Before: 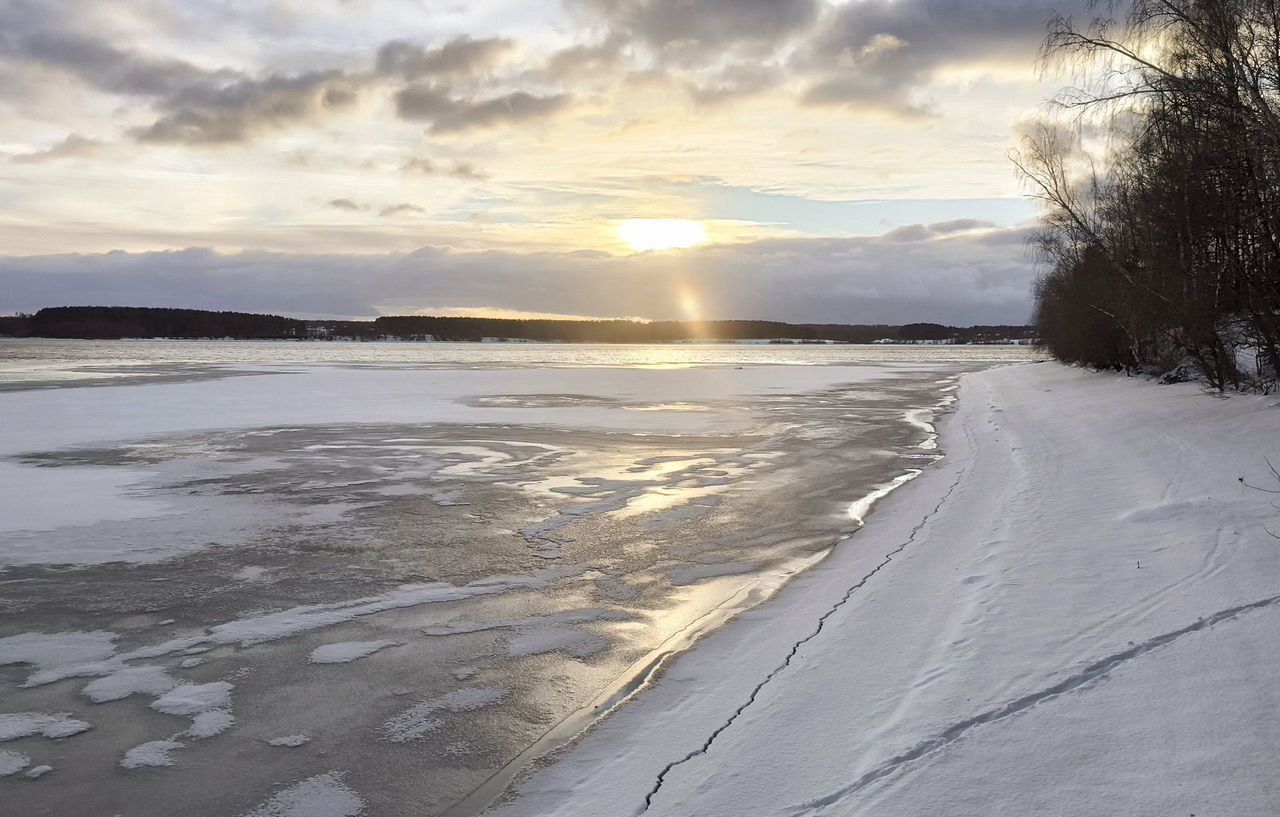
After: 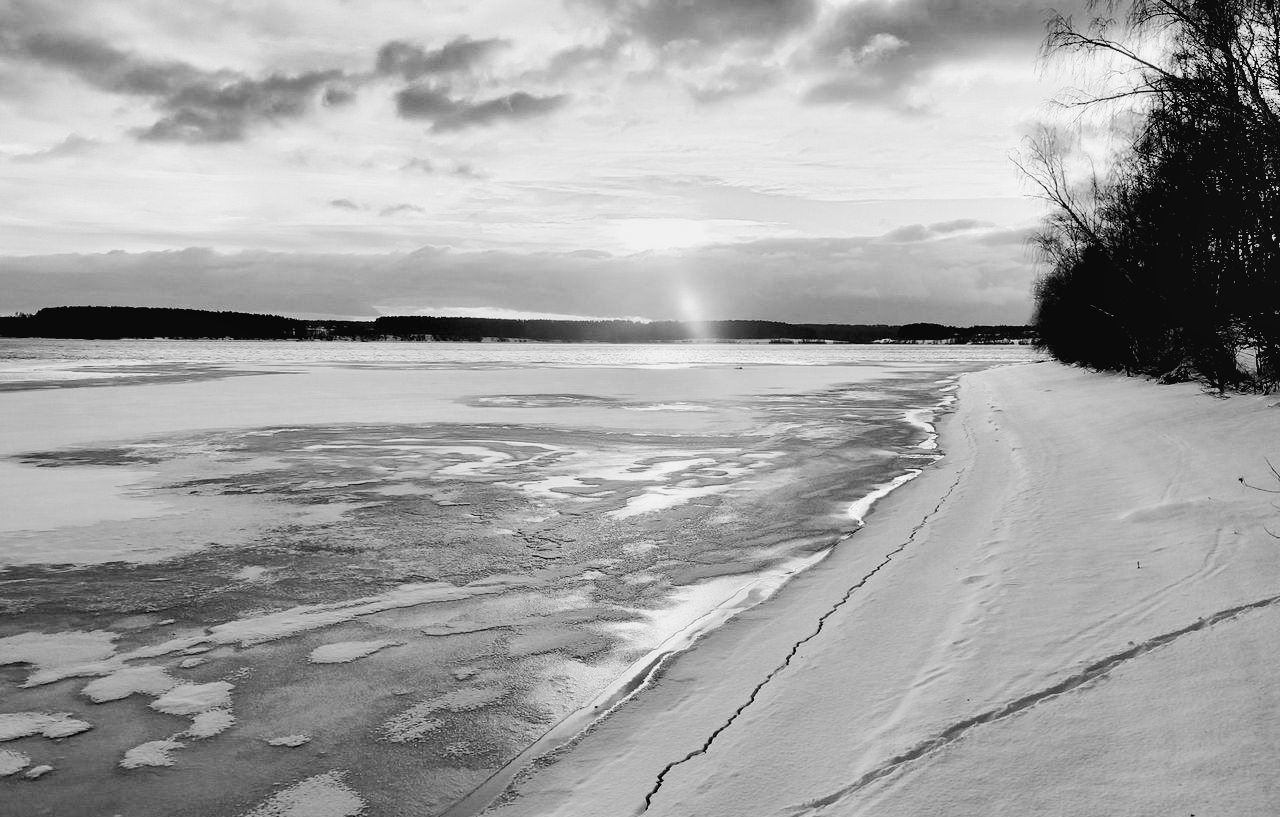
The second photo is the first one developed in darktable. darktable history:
monochrome: a 2.21, b -1.33, size 2.2
contrast brightness saturation: contrast -0.08, brightness -0.04, saturation -0.11
shadows and highlights: low approximation 0.01, soften with gaussian
base curve: curves: ch0 [(0, 0) (0.036, 0.025) (0.121, 0.166) (0.206, 0.329) (0.605, 0.79) (1, 1)], preserve colors none
rgb levels: levels [[0.029, 0.461, 0.922], [0, 0.5, 1], [0, 0.5, 1]]
